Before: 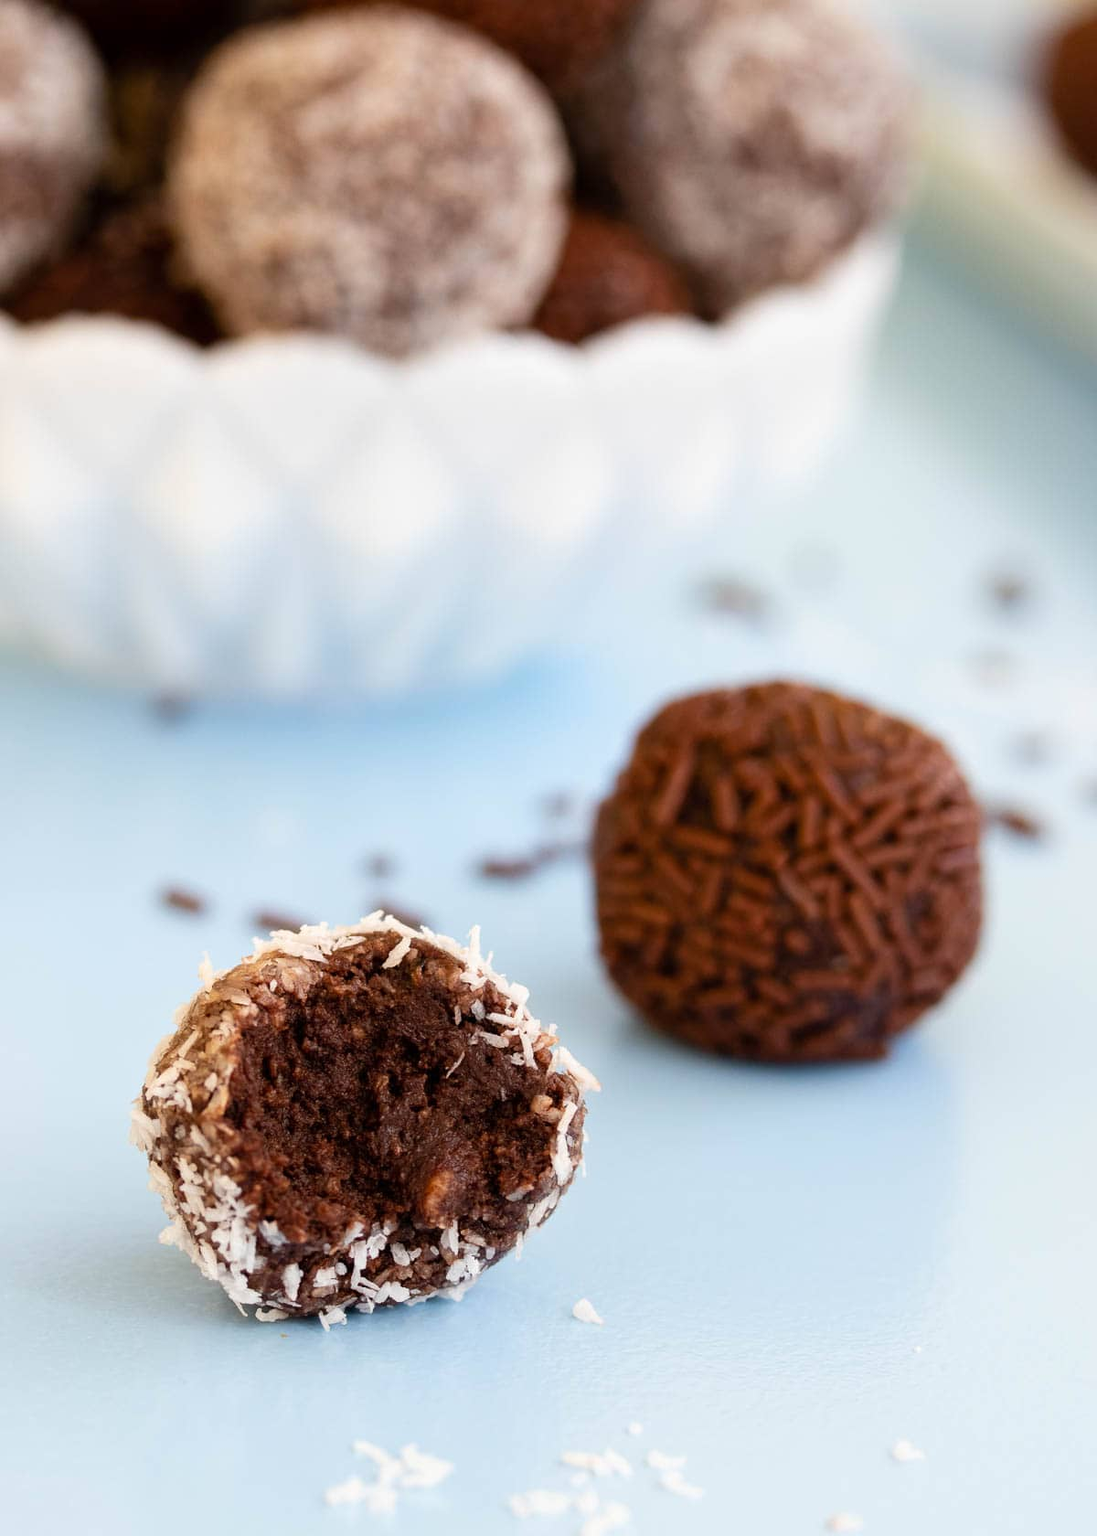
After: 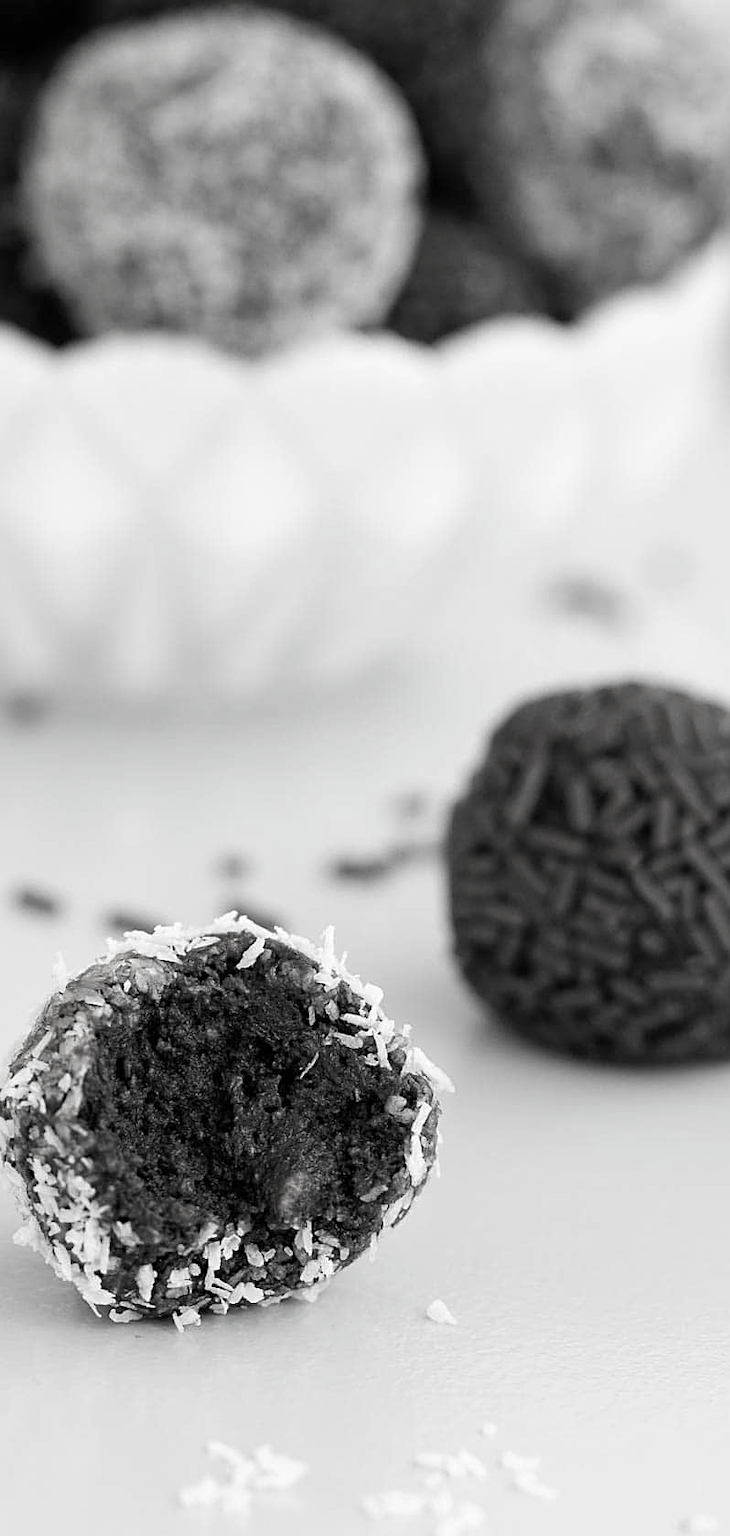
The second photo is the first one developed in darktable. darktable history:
sharpen: on, module defaults
contrast brightness saturation: saturation -0.986
crop and rotate: left 13.347%, right 20.053%
